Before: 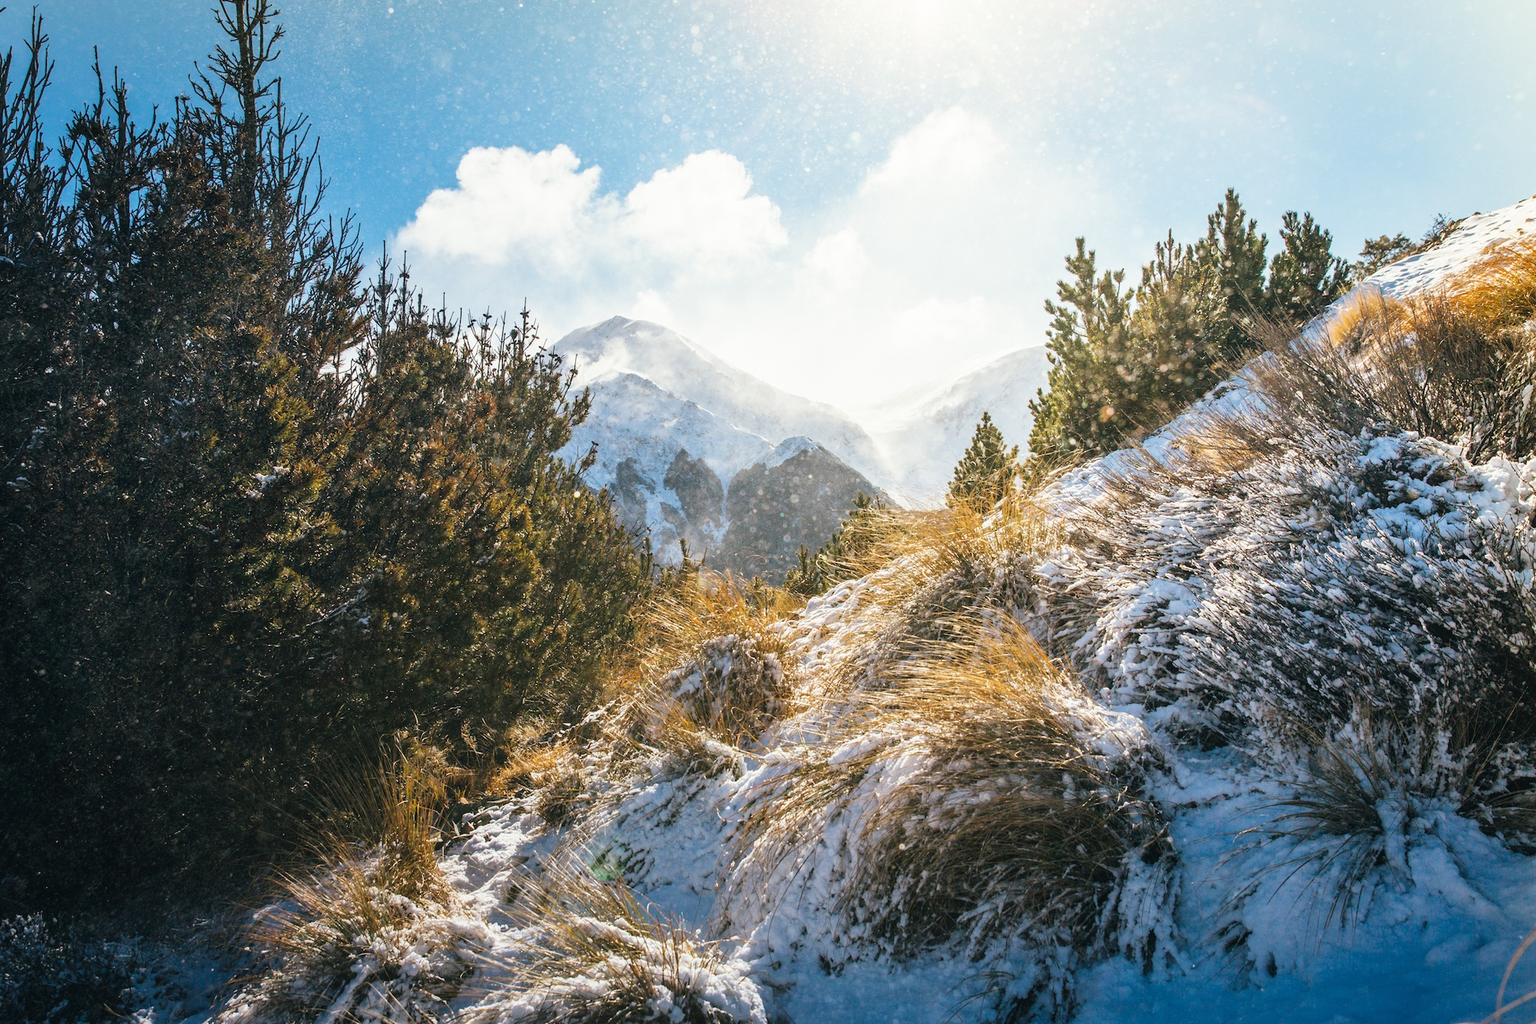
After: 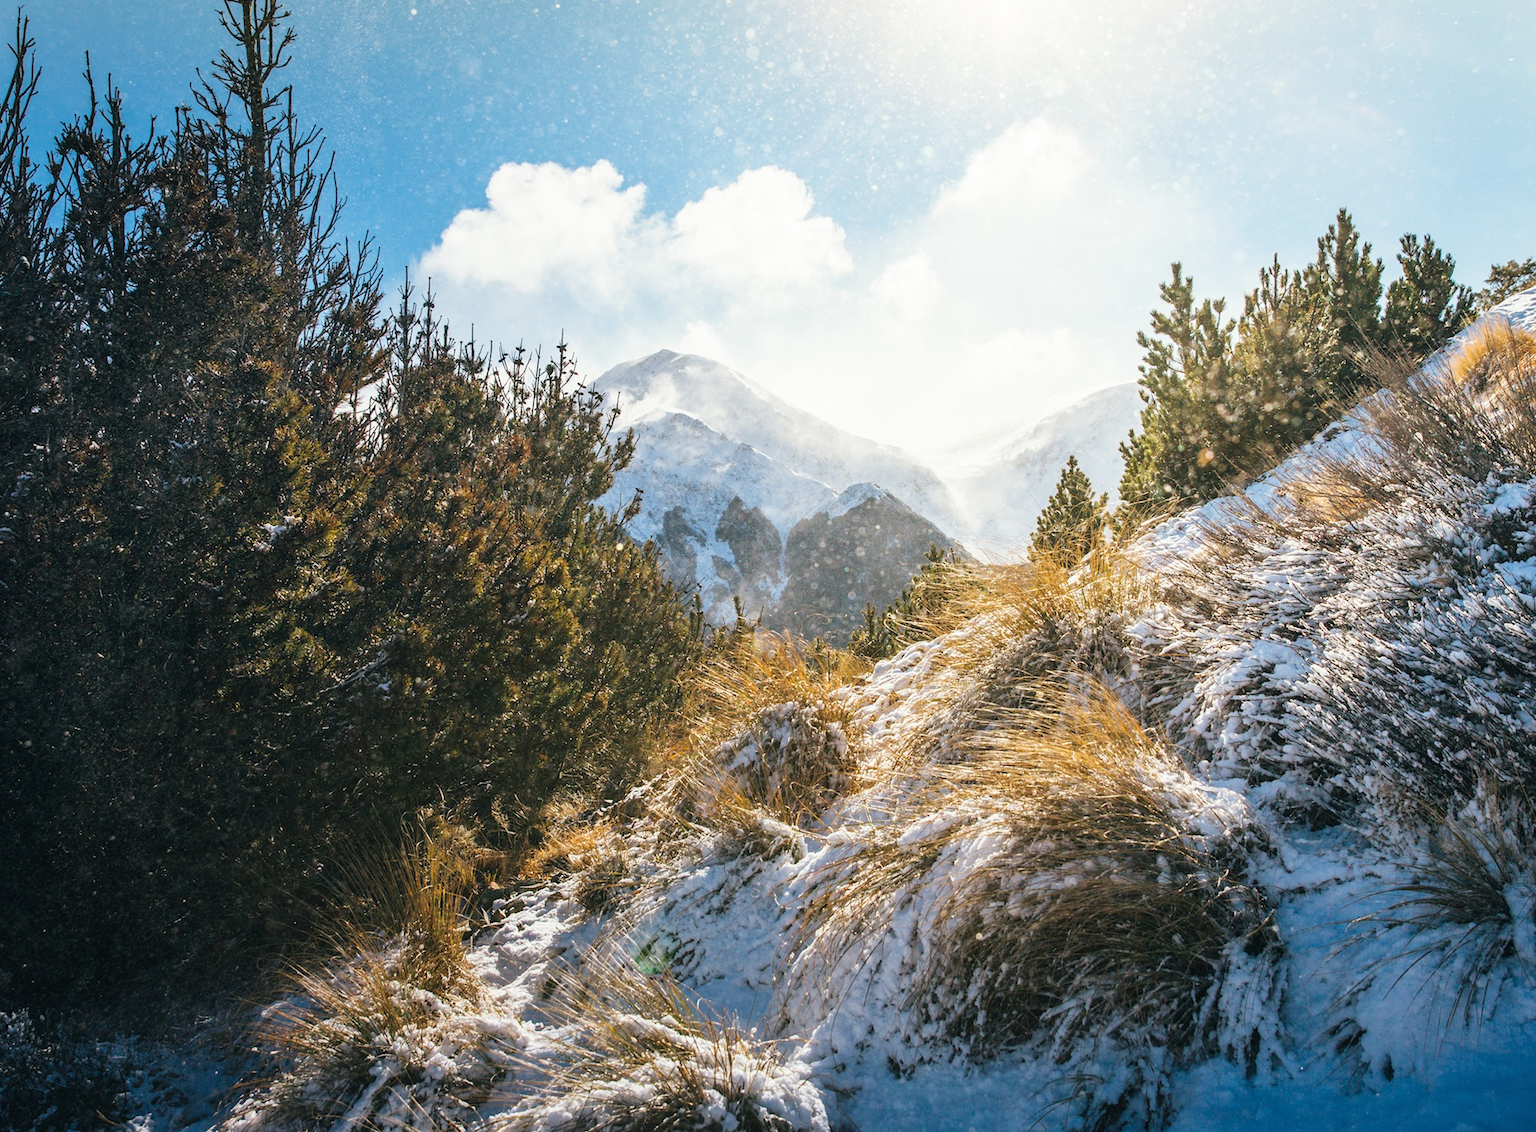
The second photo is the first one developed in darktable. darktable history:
crop and rotate: left 1.143%, right 8.415%
